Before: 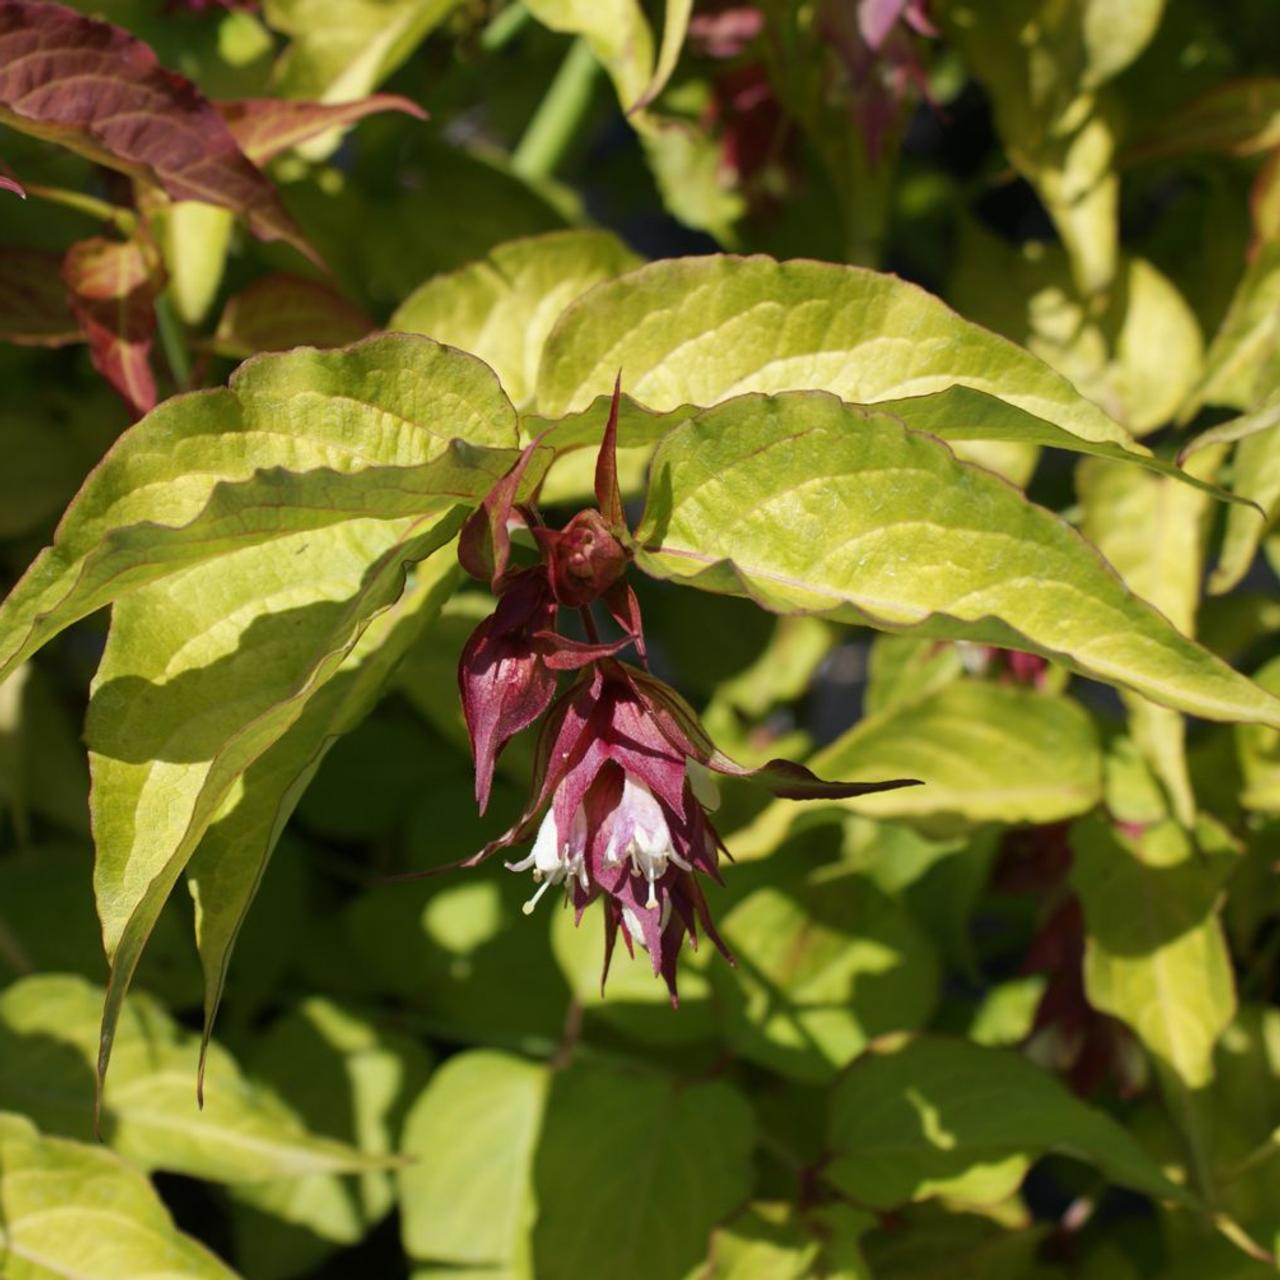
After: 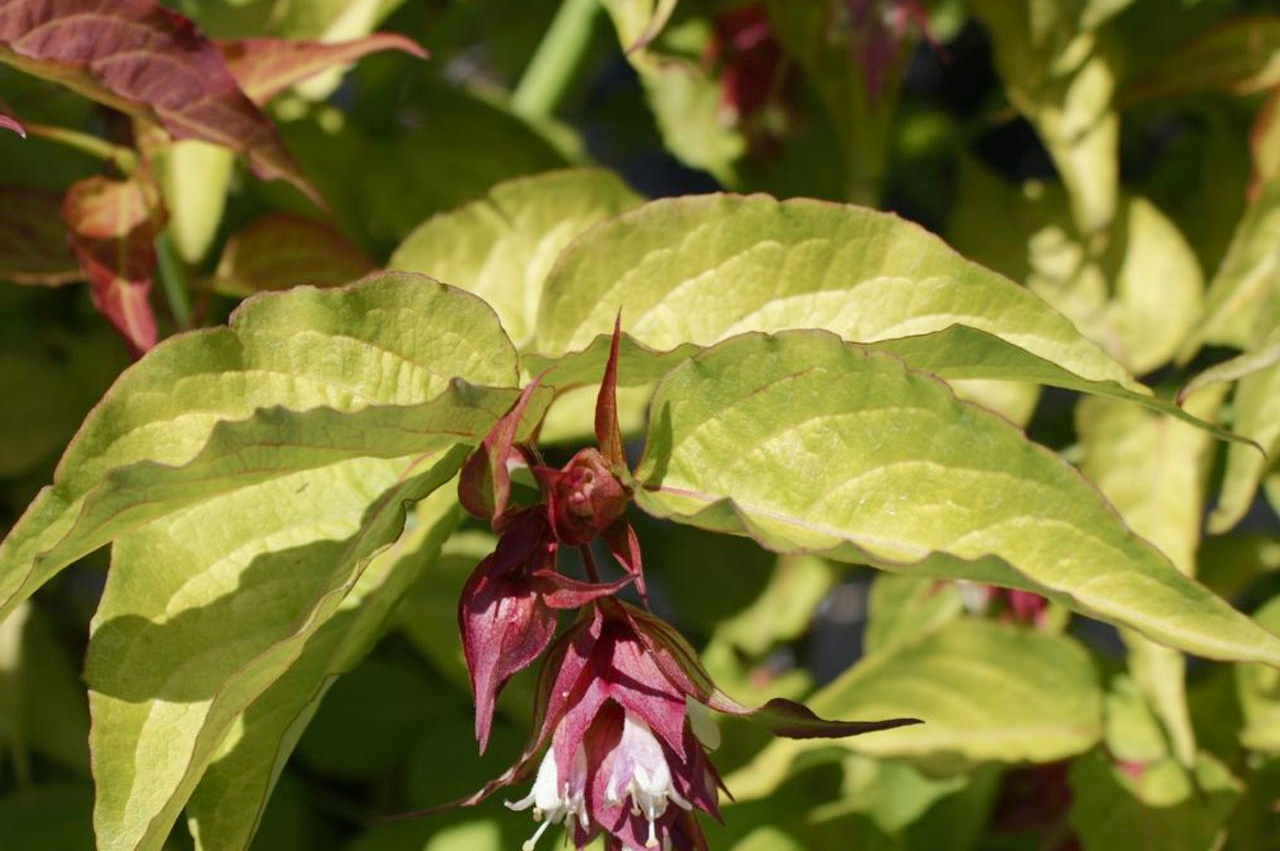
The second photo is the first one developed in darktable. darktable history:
crop and rotate: top 4.77%, bottom 28.725%
color balance rgb: linear chroma grading › shadows -2.273%, linear chroma grading › highlights -14.731%, linear chroma grading › global chroma -9.997%, linear chroma grading › mid-tones -10.435%, perceptual saturation grading › global saturation 19.887%, perceptual brilliance grading › mid-tones 9.388%, perceptual brilliance grading › shadows 15.097%
